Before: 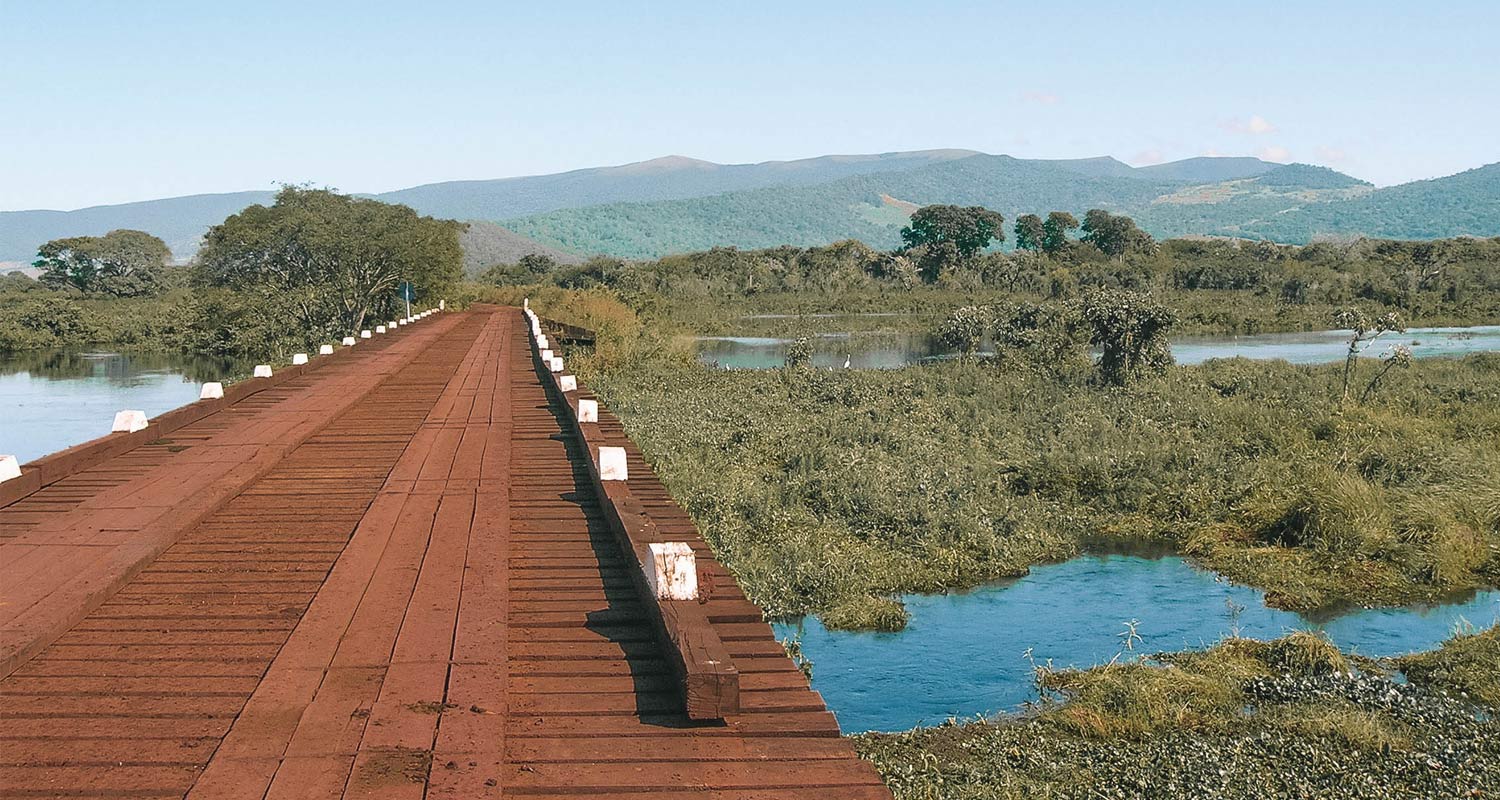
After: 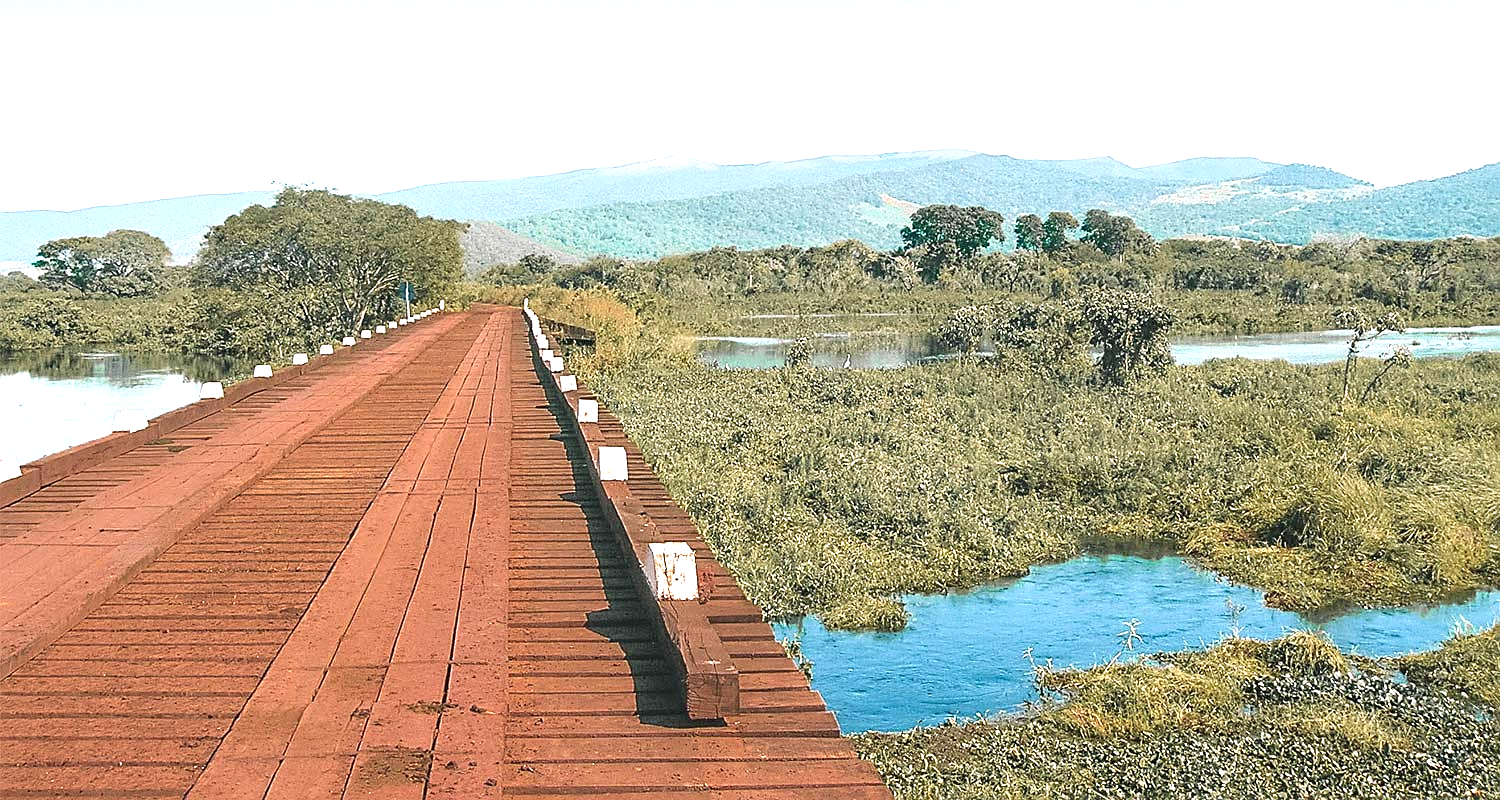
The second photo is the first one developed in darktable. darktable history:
sharpen: on, module defaults
exposure: exposure 1 EV, compensate exposure bias true, compensate highlight preservation false
